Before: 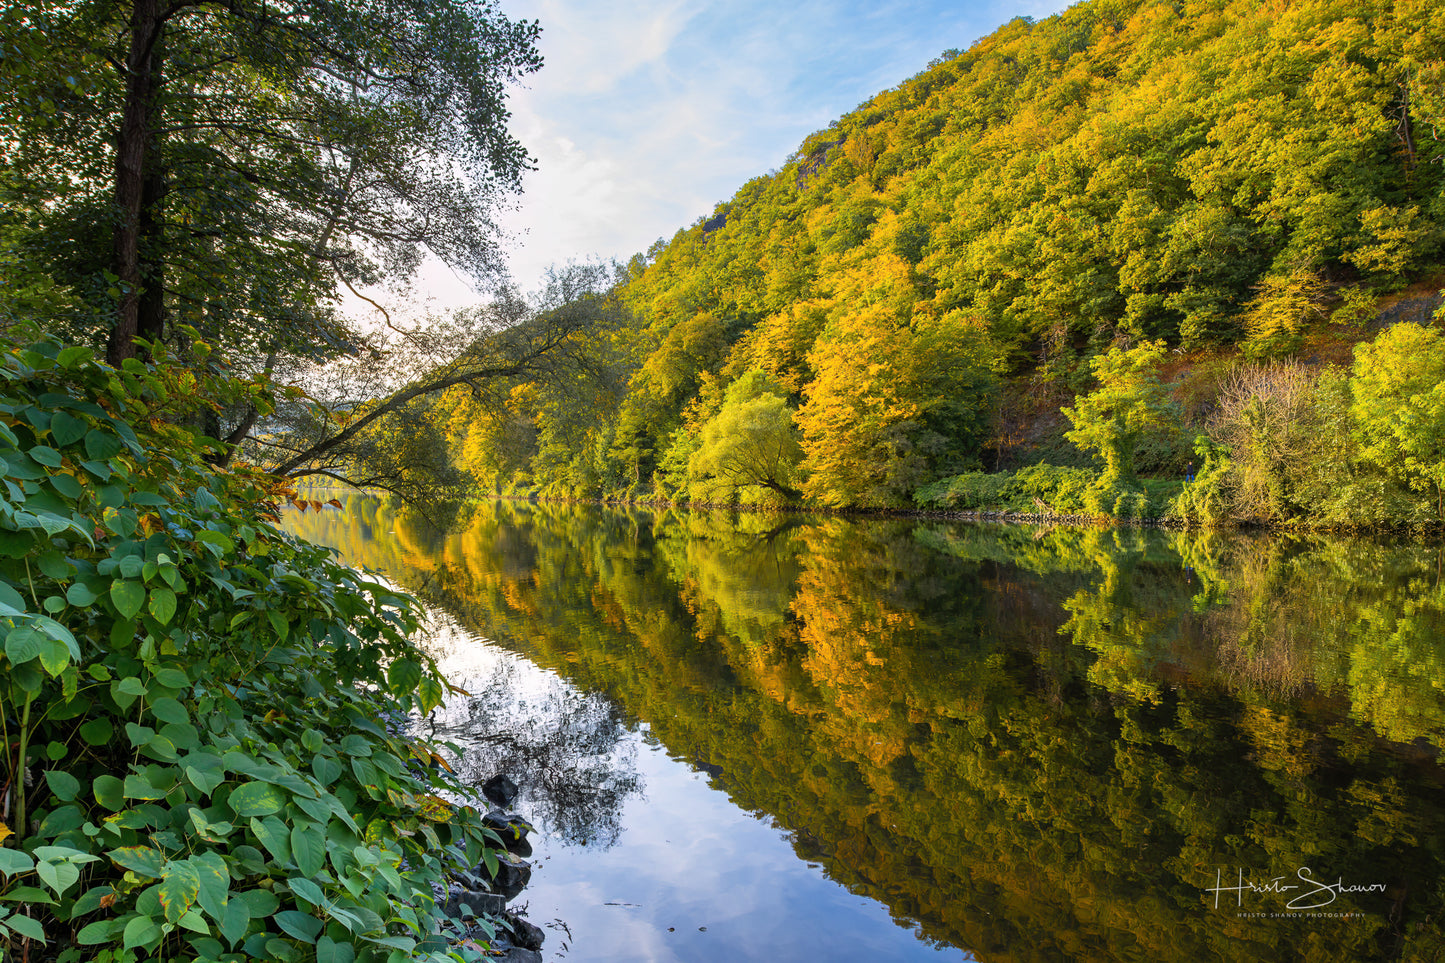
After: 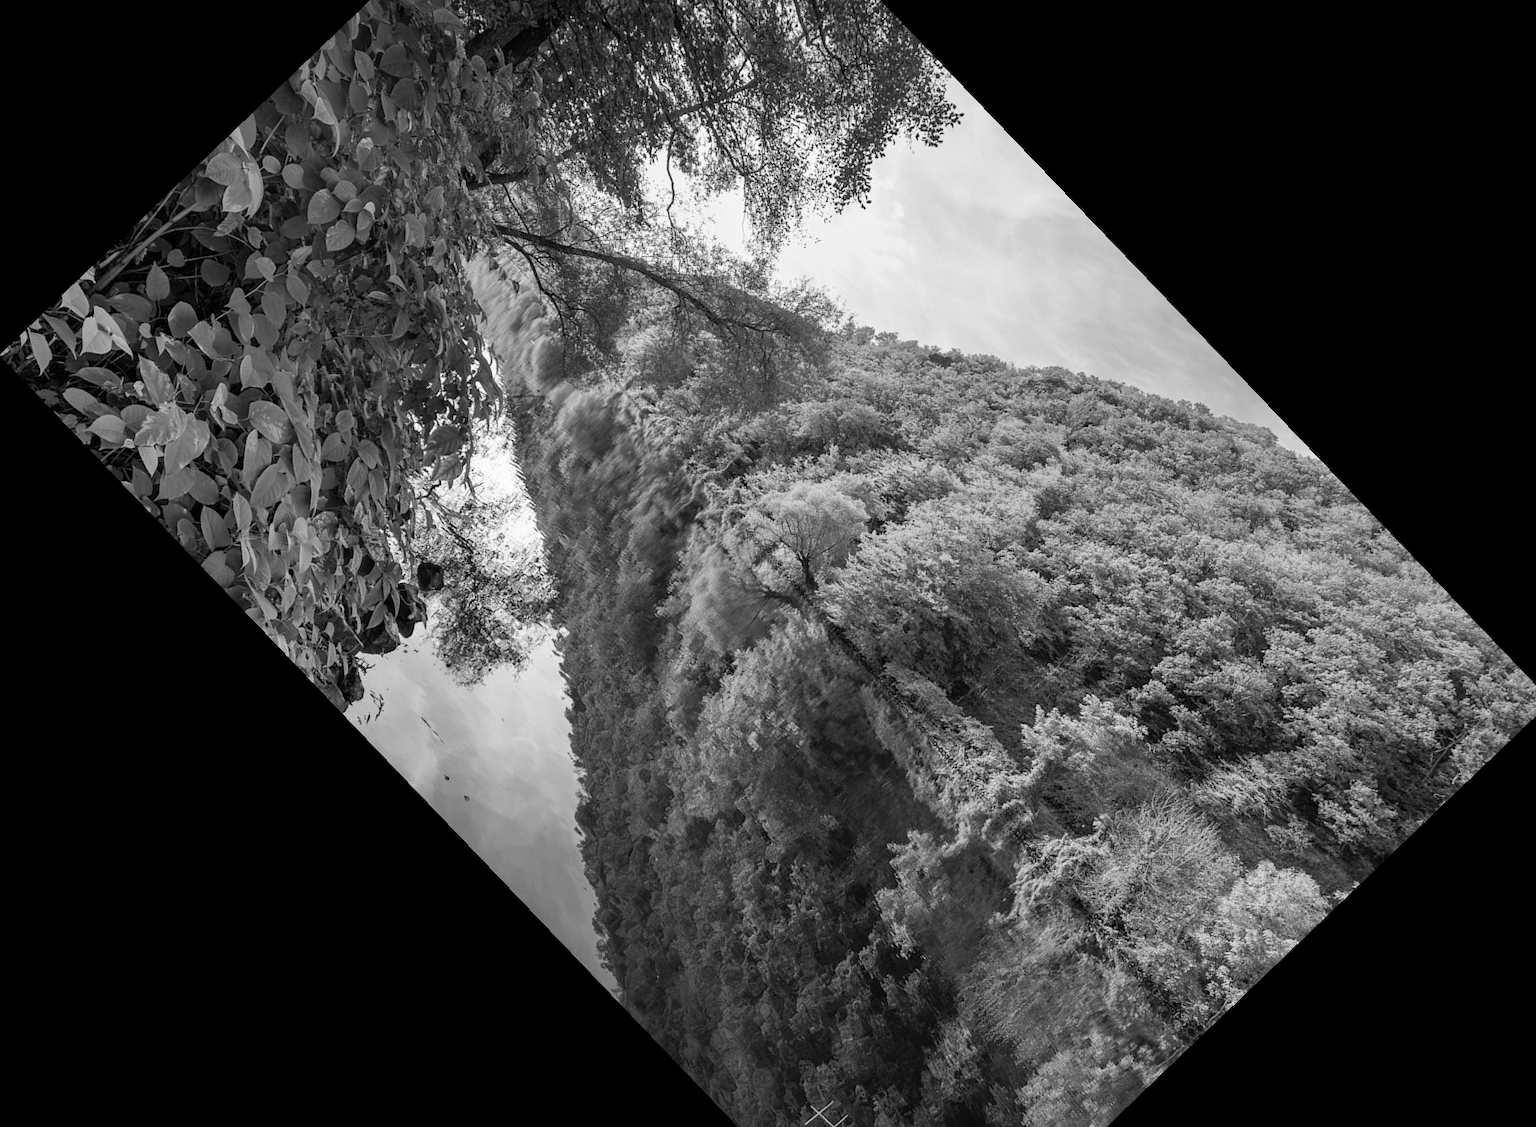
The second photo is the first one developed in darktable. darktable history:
crop and rotate: angle -46.26°, top 16.234%, right 0.912%, bottom 11.704%
color balance rgb: perceptual saturation grading › global saturation 25%, global vibrance 20%
monochrome: on, module defaults
white balance: red 0.983, blue 1.036
